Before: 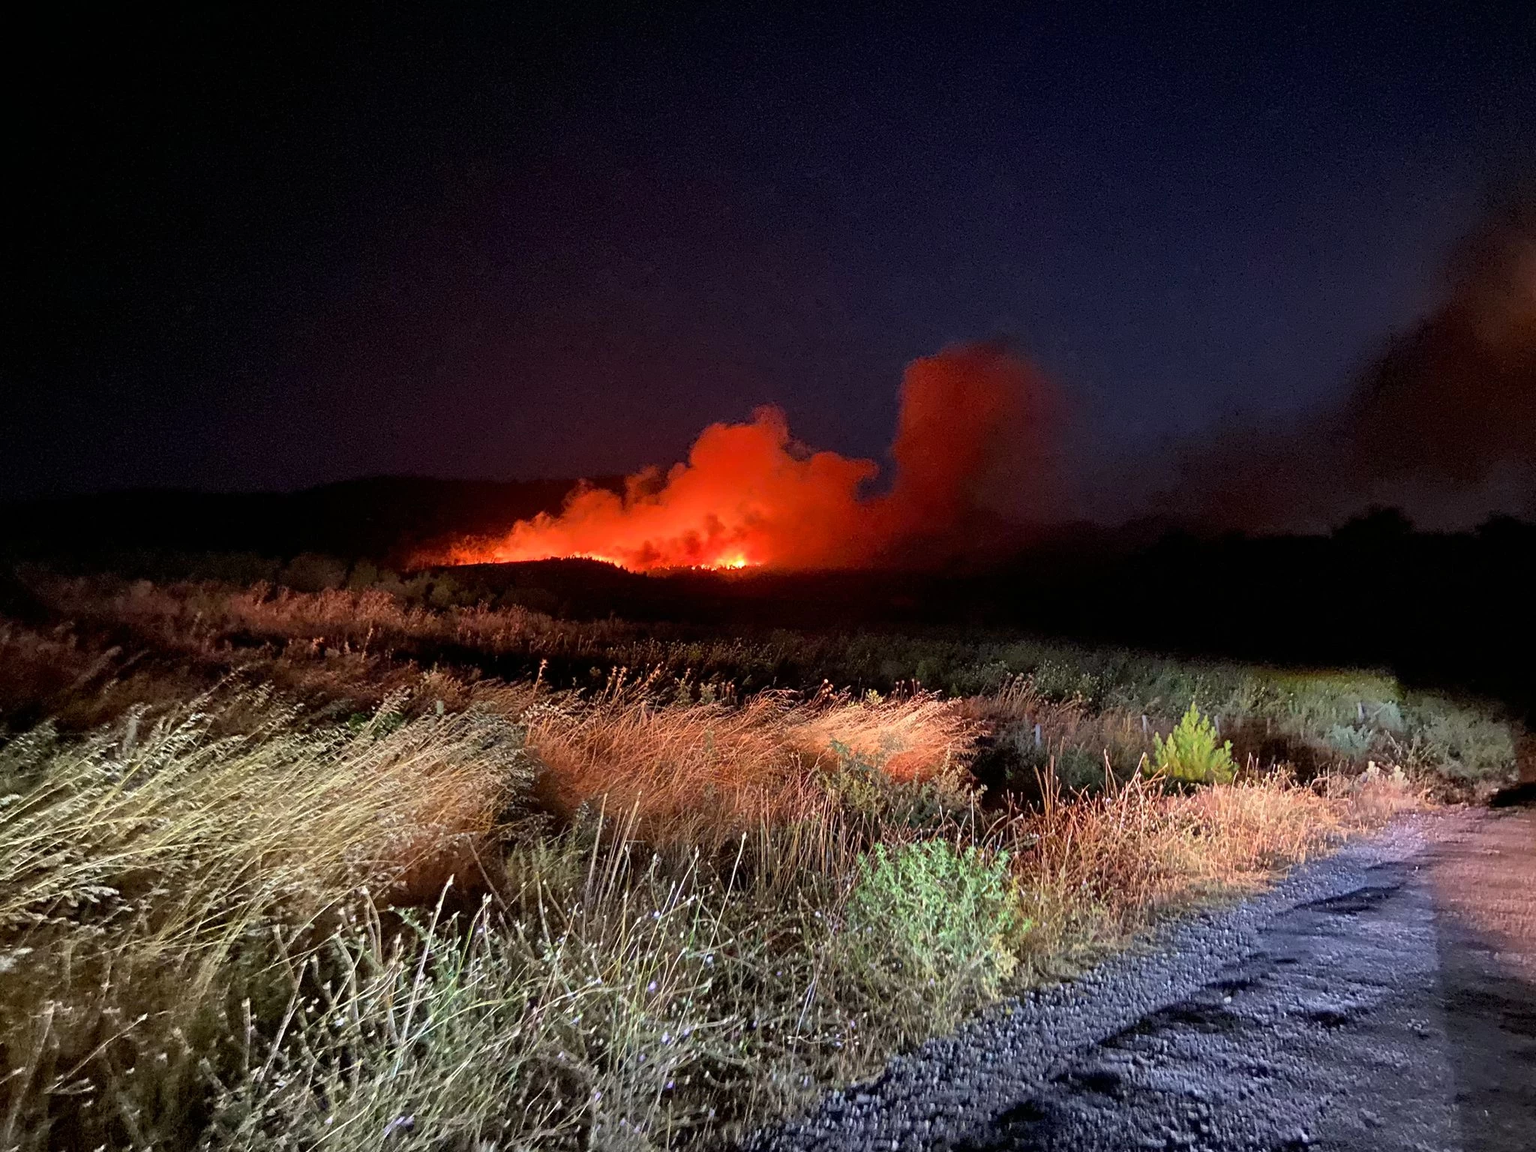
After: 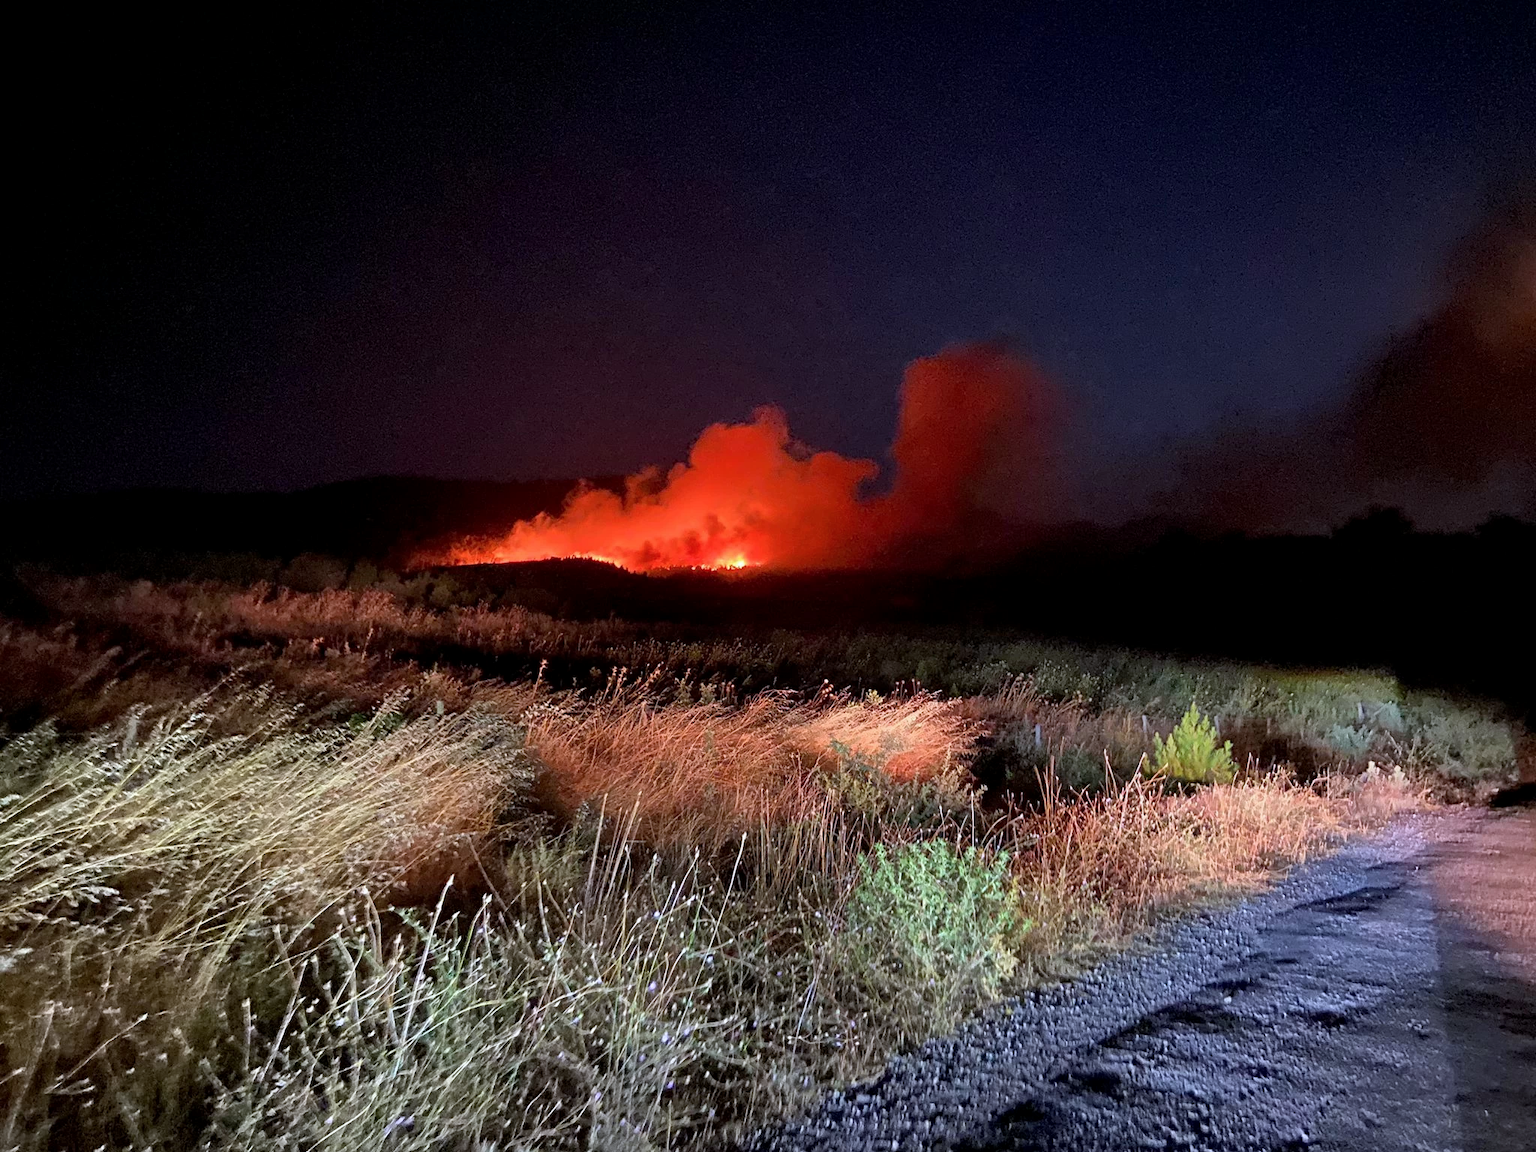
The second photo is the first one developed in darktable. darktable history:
color correction: highlights a* -0.772, highlights b* -8.92
exposure: black level correction 0.001, compensate highlight preservation false
